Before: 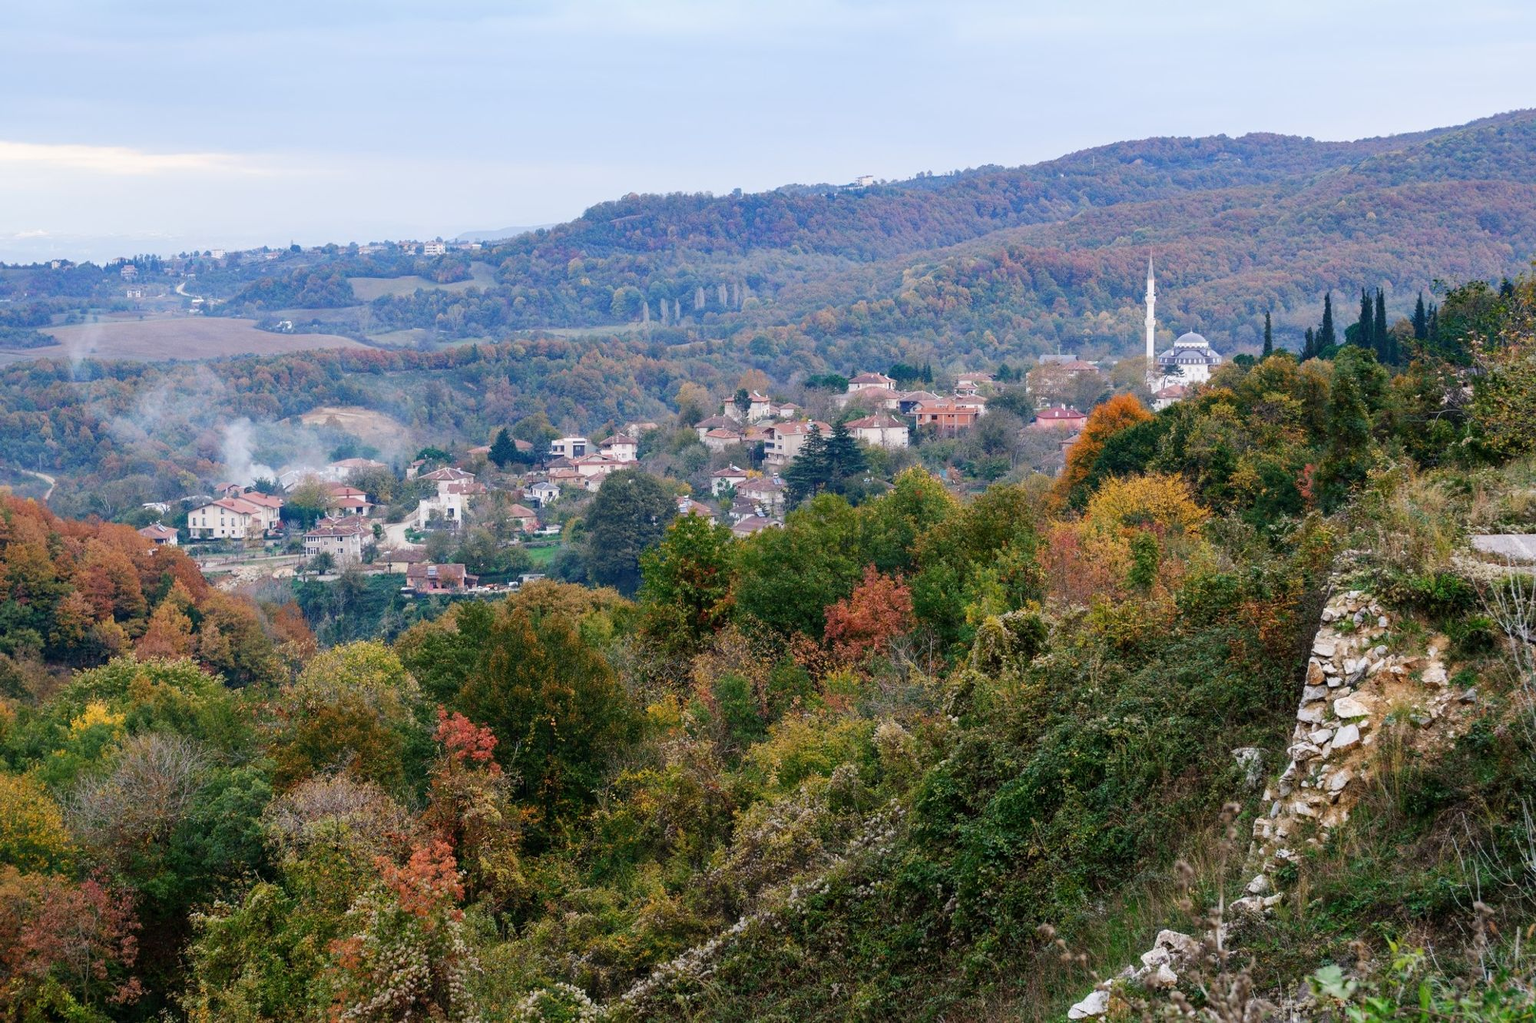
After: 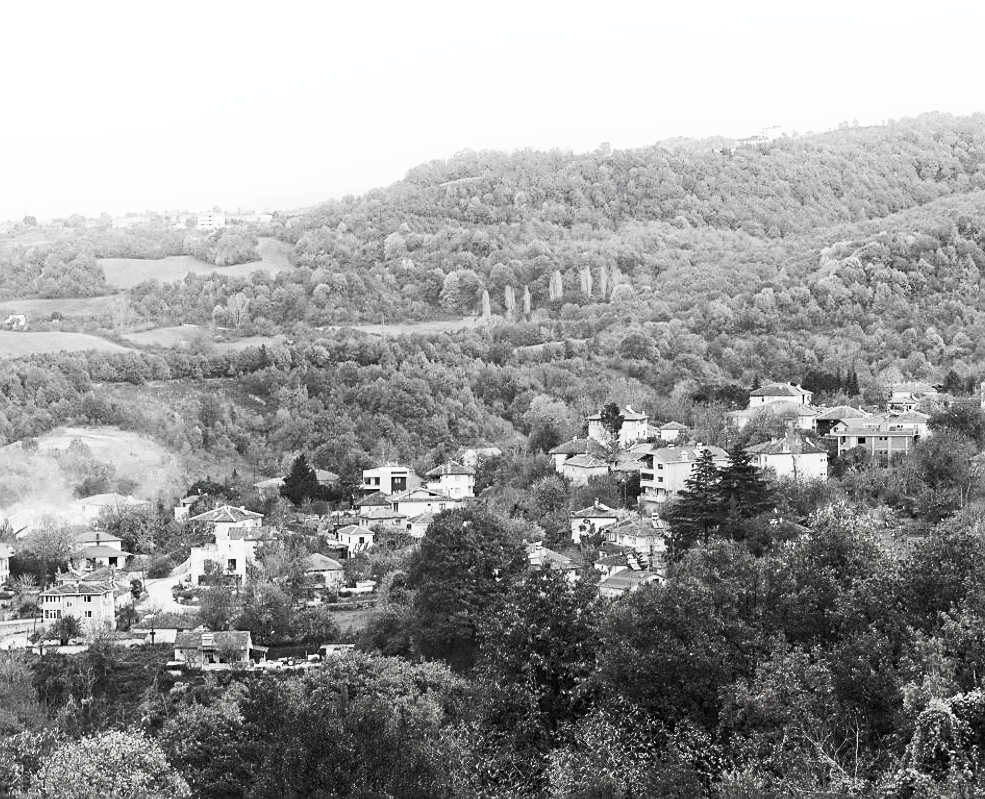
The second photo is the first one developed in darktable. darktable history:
color balance rgb: perceptual saturation grading › global saturation 20%, perceptual saturation grading › highlights -25.739%, perceptual saturation grading › shadows 49.243%
haze removal: compatibility mode true, adaptive false
crop: left 17.796%, top 7.754%, right 32.932%, bottom 32.231%
sharpen: radius 1.861, amount 0.411, threshold 1.176
tone equalizer: on, module defaults
contrast brightness saturation: contrast 0.541, brightness 0.477, saturation -0.984
shadows and highlights: shadows -55.52, highlights 86.5, soften with gaussian
exposure: exposure -0.492 EV, compensate highlight preservation false
